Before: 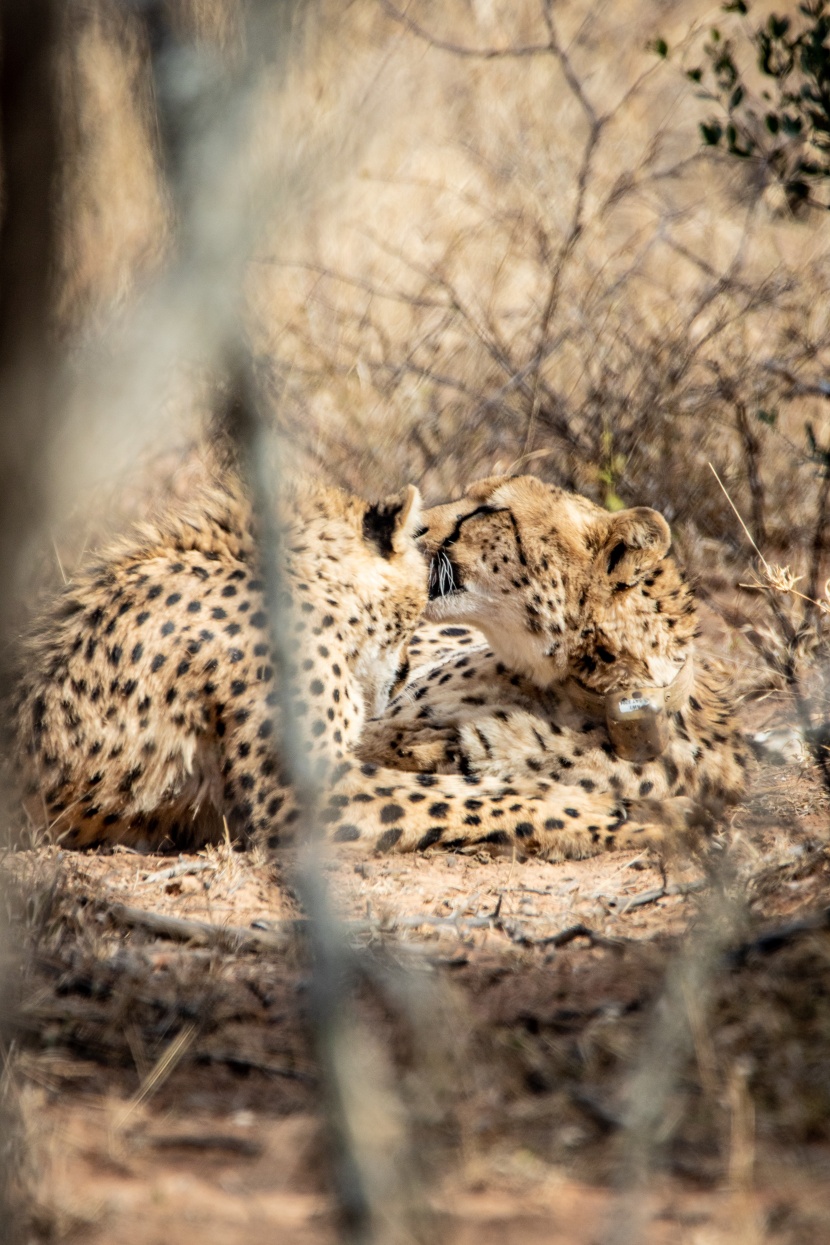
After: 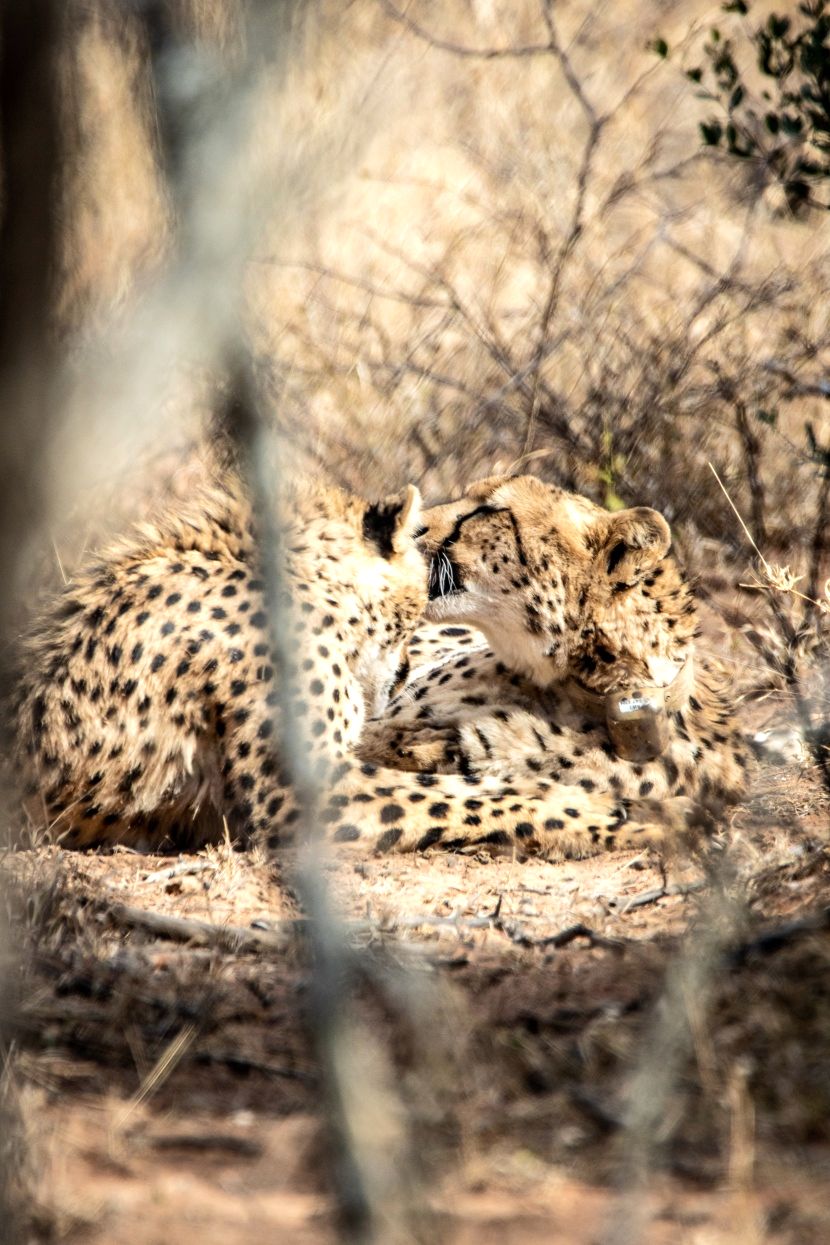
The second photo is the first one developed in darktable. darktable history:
tone equalizer: -8 EV -0.379 EV, -7 EV -0.379 EV, -6 EV -0.366 EV, -5 EV -0.247 EV, -3 EV 0.194 EV, -2 EV 0.316 EV, -1 EV 0.408 EV, +0 EV 0.42 EV, edges refinement/feathering 500, mask exposure compensation -1.57 EV, preserve details no
